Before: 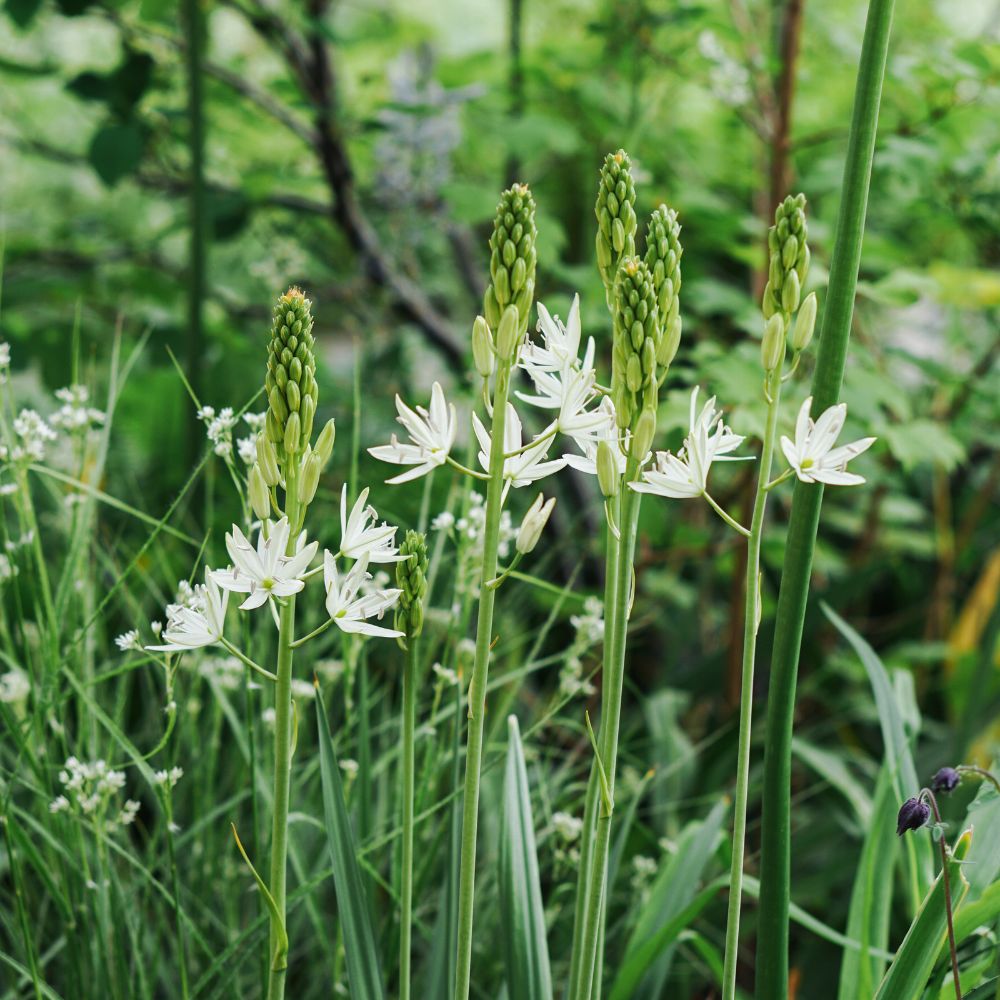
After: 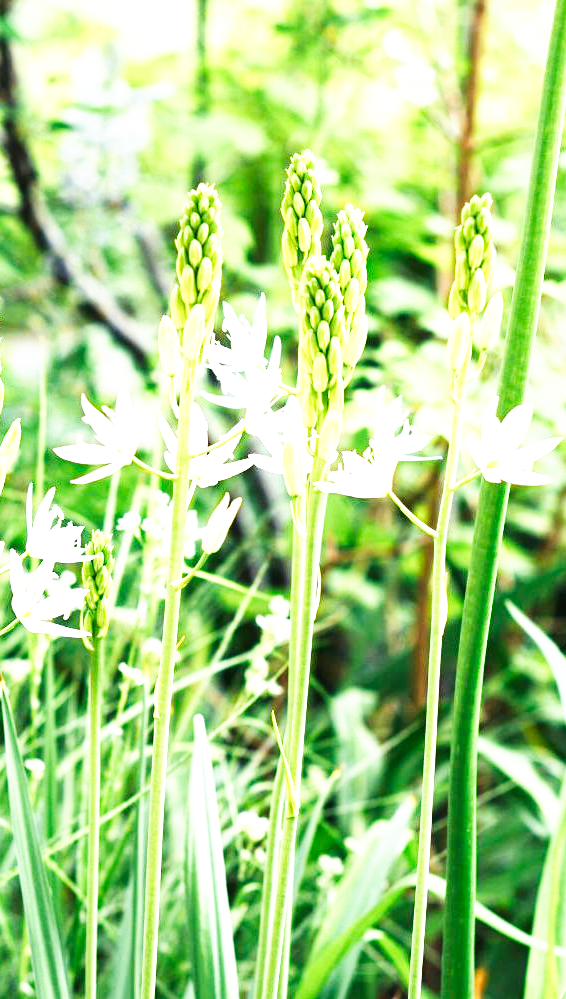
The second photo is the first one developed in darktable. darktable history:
base curve: curves: ch0 [(0, 0) (0.007, 0.004) (0.027, 0.03) (0.046, 0.07) (0.207, 0.54) (0.442, 0.872) (0.673, 0.972) (1, 1)], preserve colors none
exposure: black level correction 0, exposure 1.2 EV, compensate highlight preservation false
crop: left 31.458%, top 0%, right 11.876%
